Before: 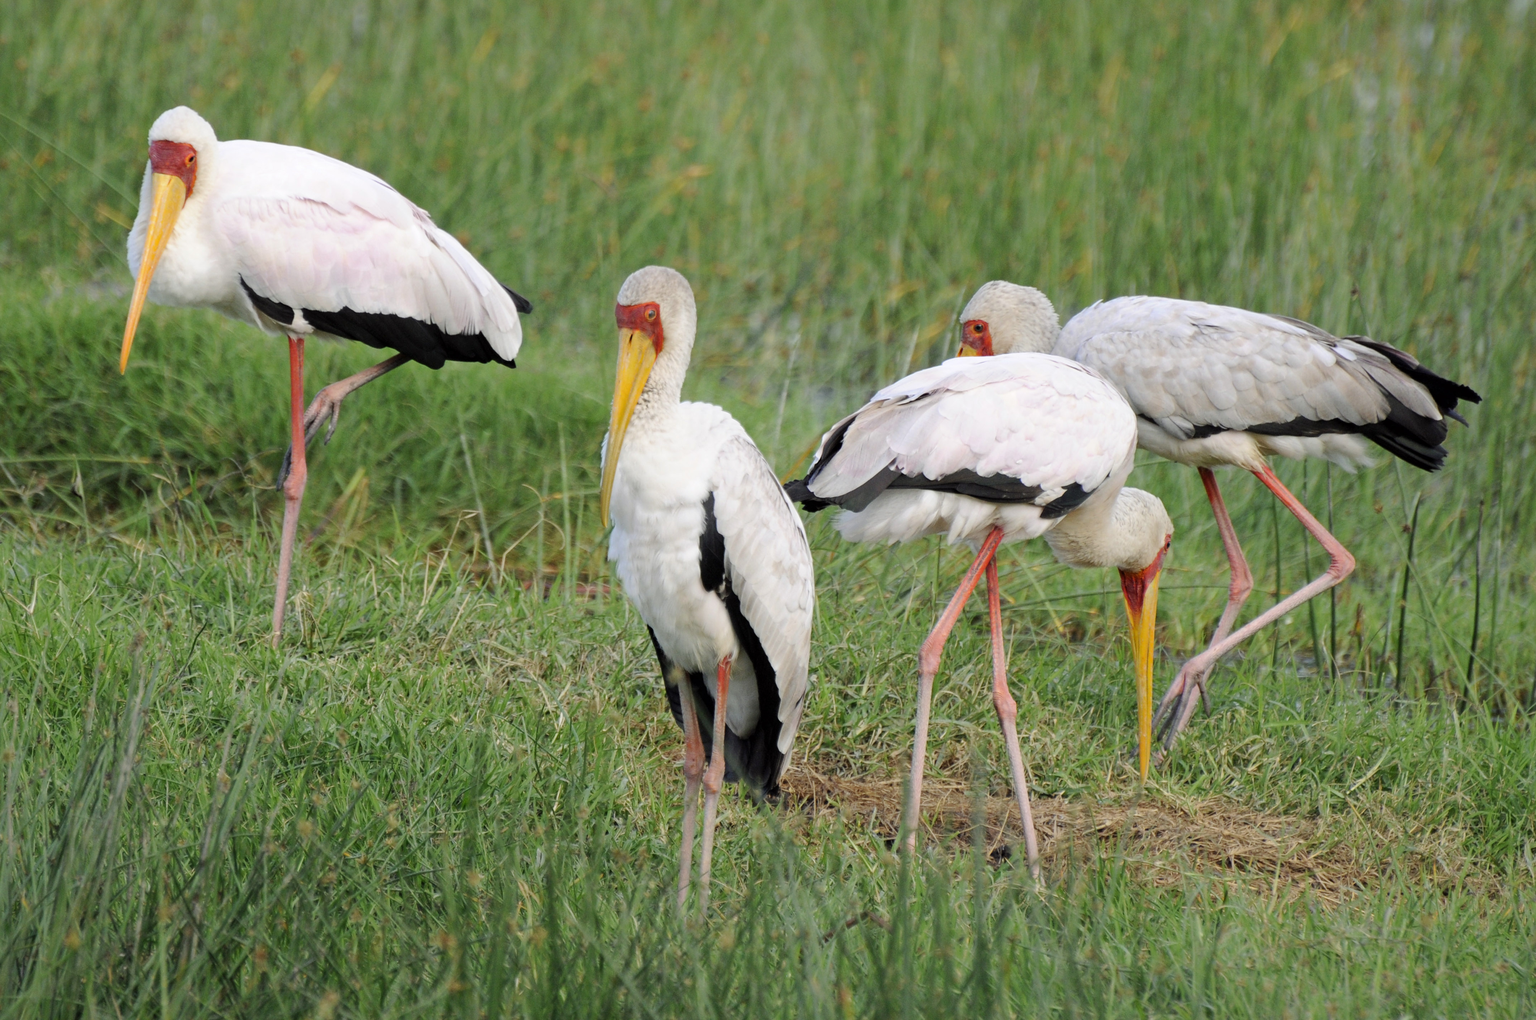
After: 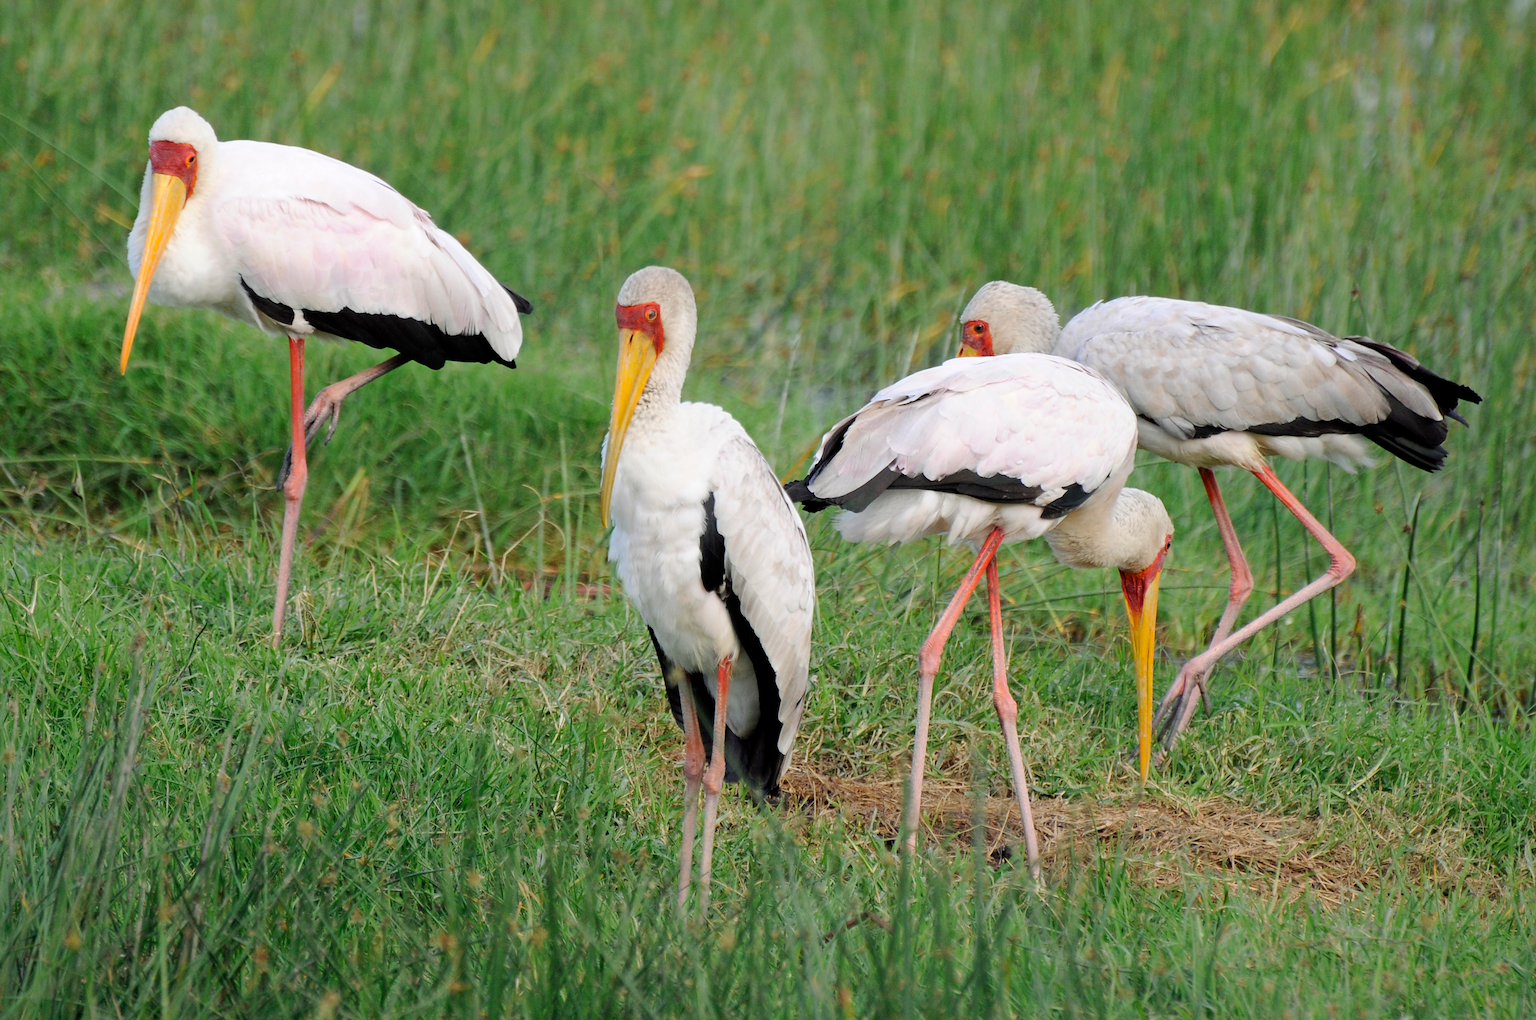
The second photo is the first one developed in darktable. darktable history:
sharpen: radius 1.849, amount 0.411, threshold 1.42
